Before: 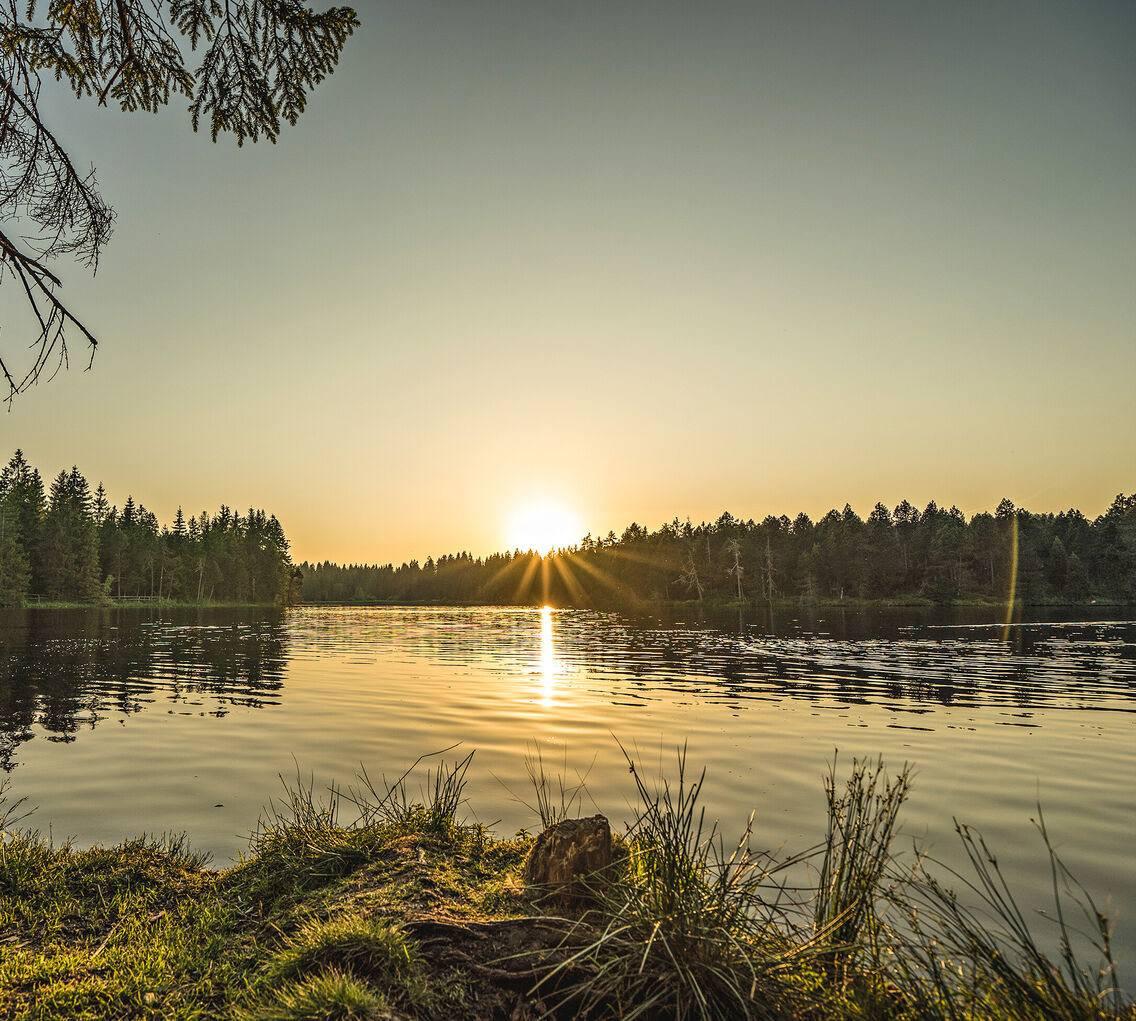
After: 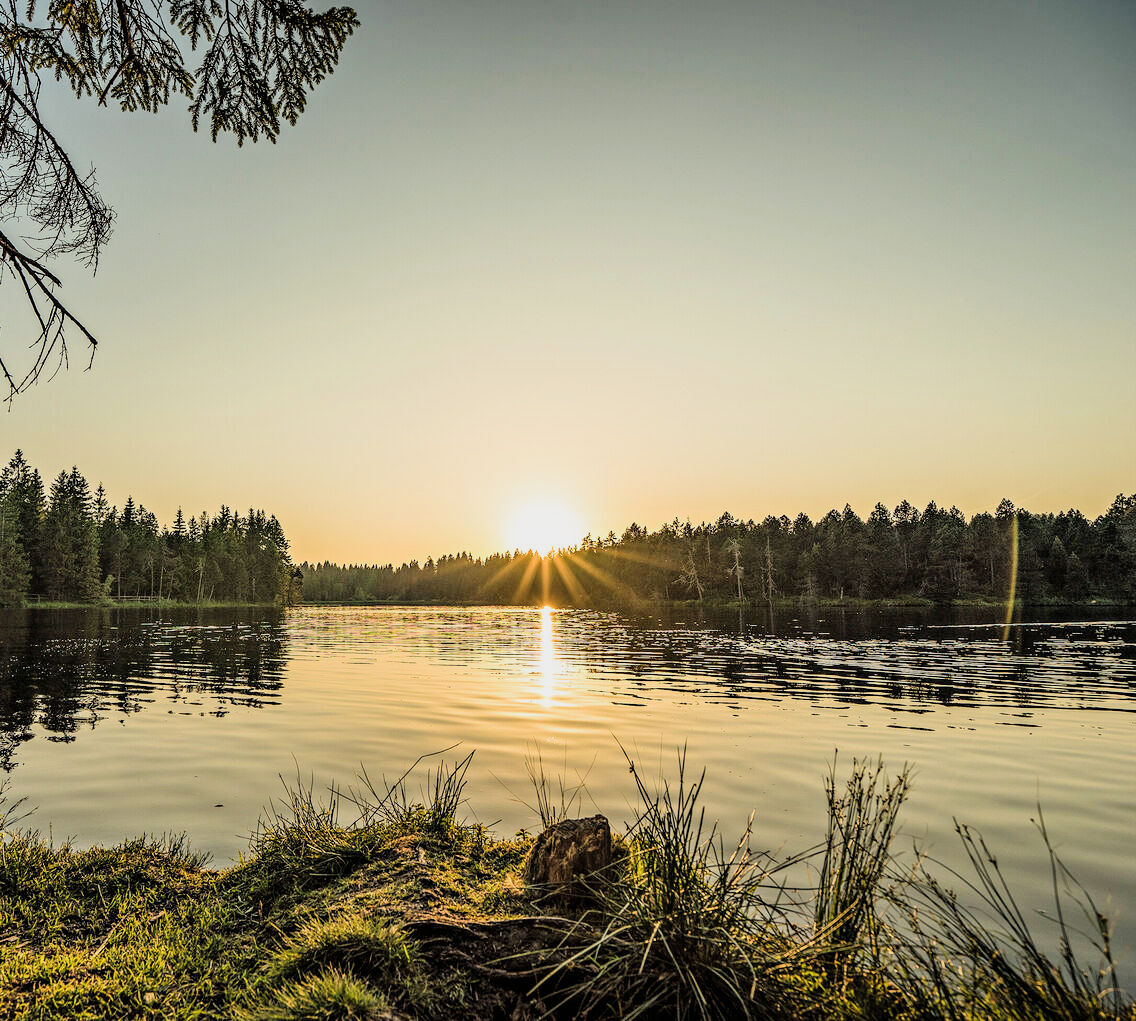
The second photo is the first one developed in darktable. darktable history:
filmic rgb: black relative exposure -7.65 EV, white relative exposure 4.56 EV, threshold 5.96 EV, hardness 3.61, contrast 1.054, enable highlight reconstruction true
tone equalizer: -8 EV -0.759 EV, -7 EV -0.687 EV, -6 EV -0.624 EV, -5 EV -0.377 EV, -3 EV 0.369 EV, -2 EV 0.6 EV, -1 EV 0.69 EV, +0 EV 0.768 EV
